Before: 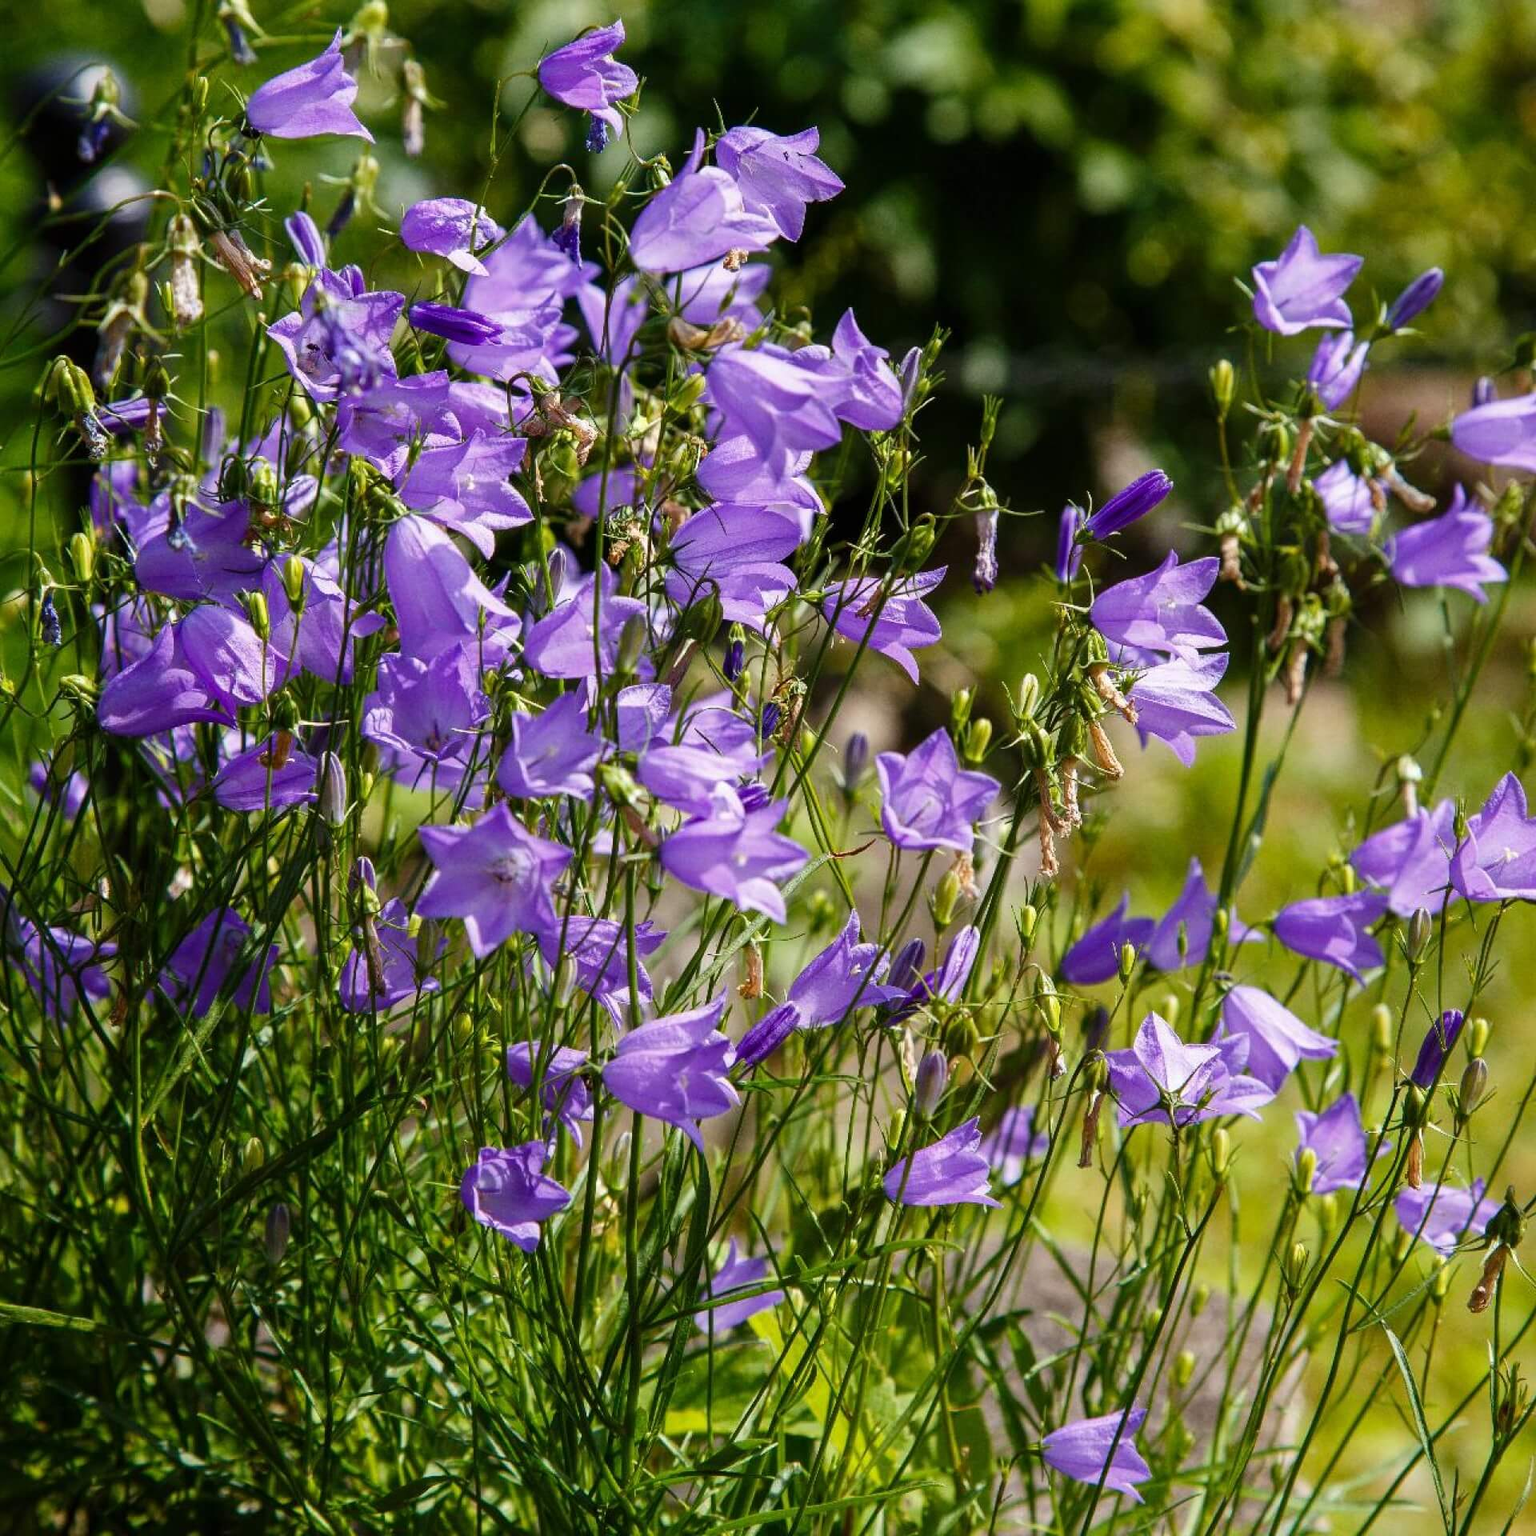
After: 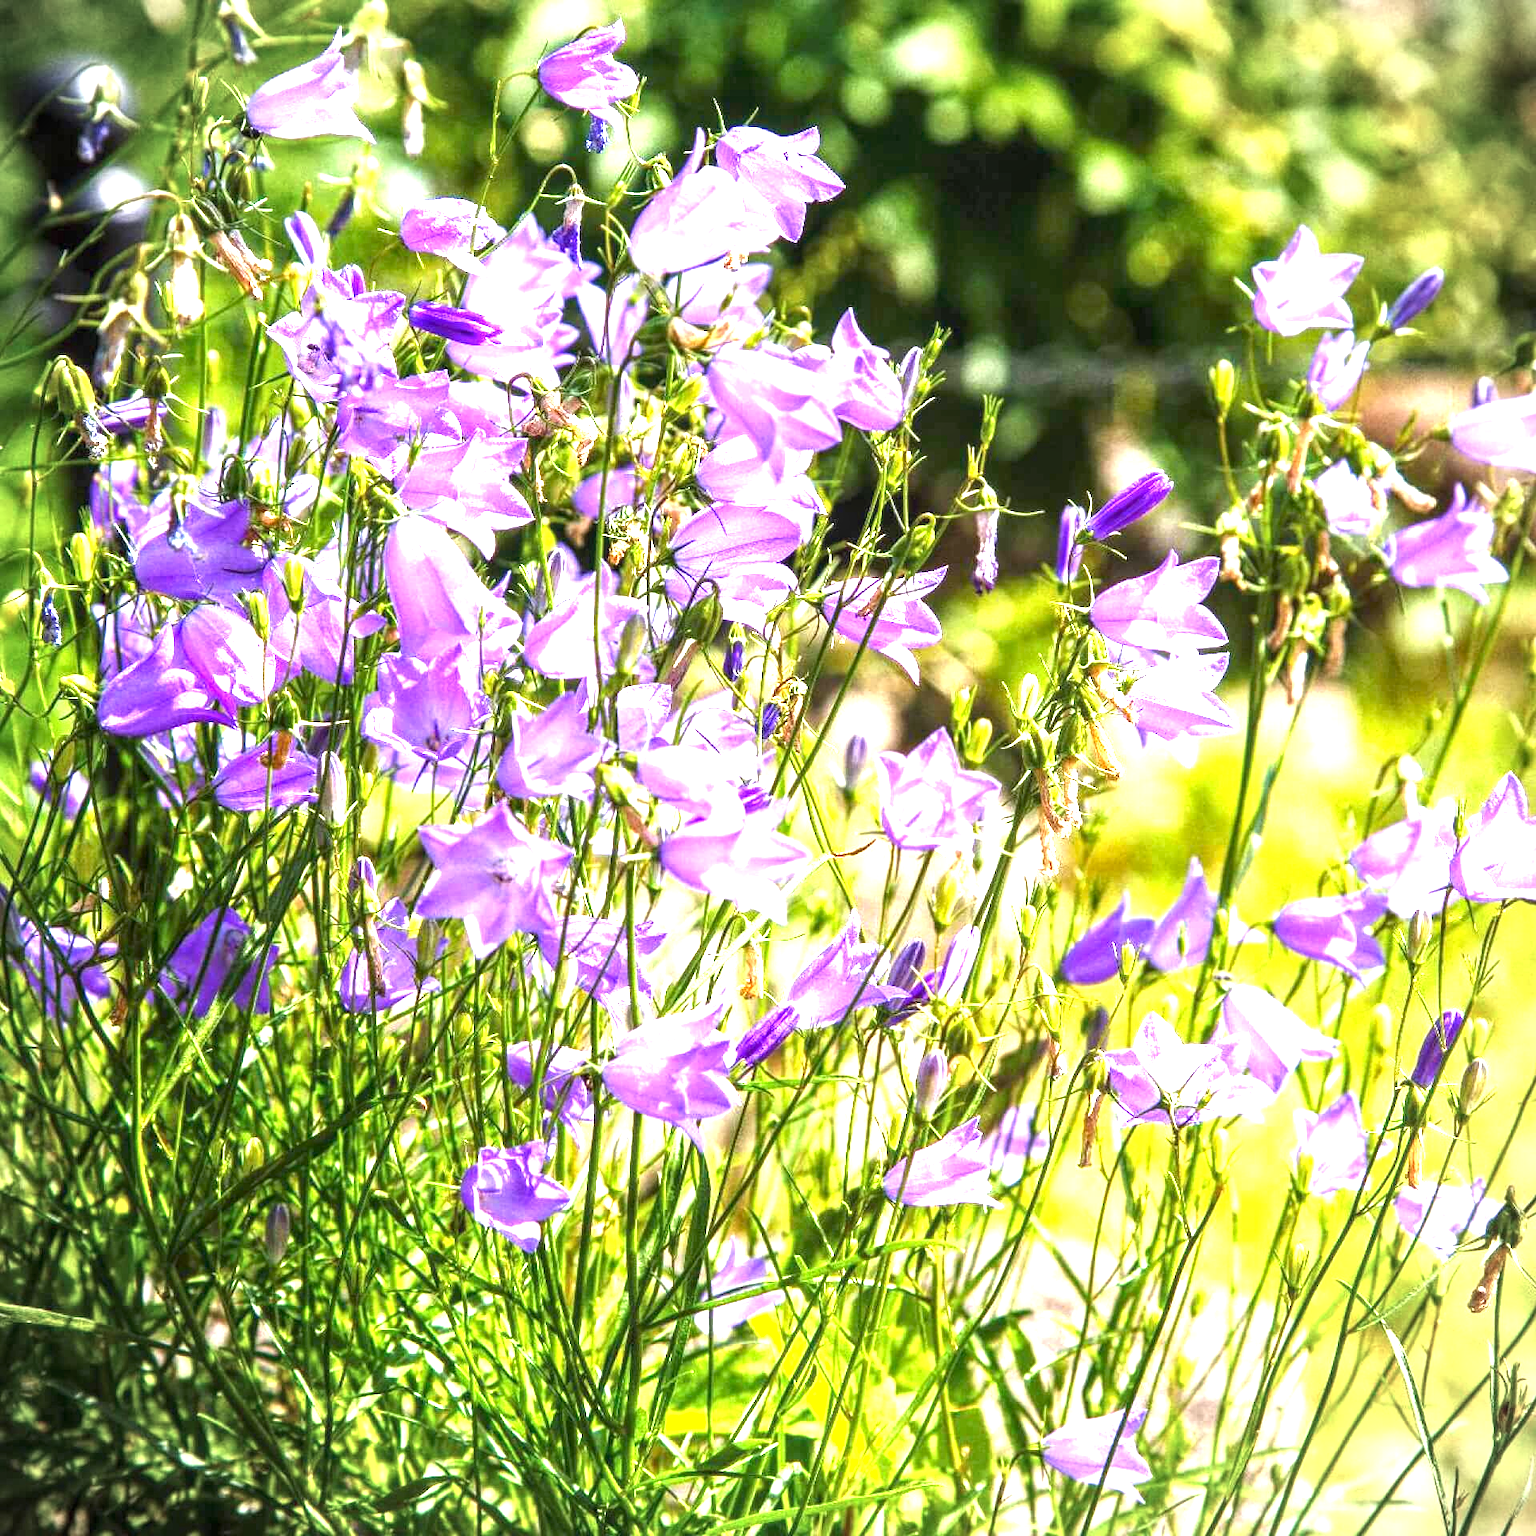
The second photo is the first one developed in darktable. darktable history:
vignetting: fall-off start 92.44%
local contrast: on, module defaults
exposure: exposure 2.288 EV, compensate highlight preservation false
